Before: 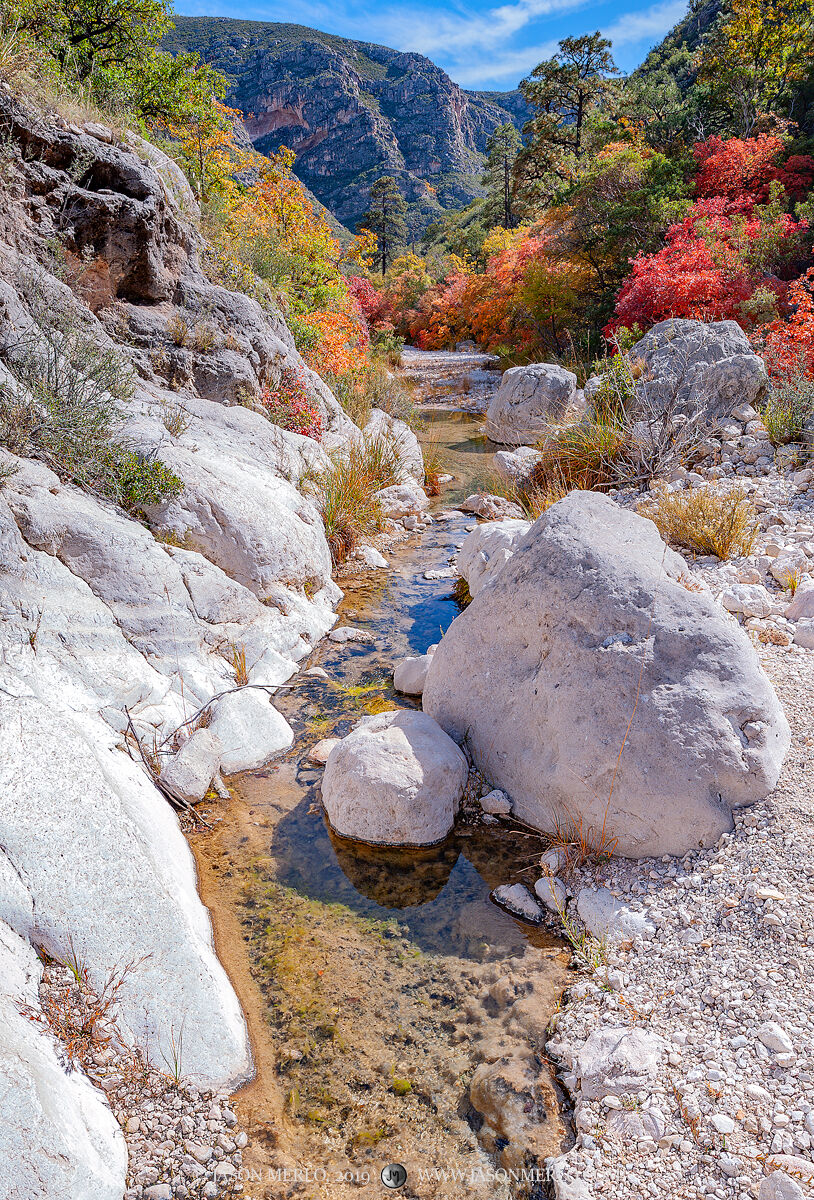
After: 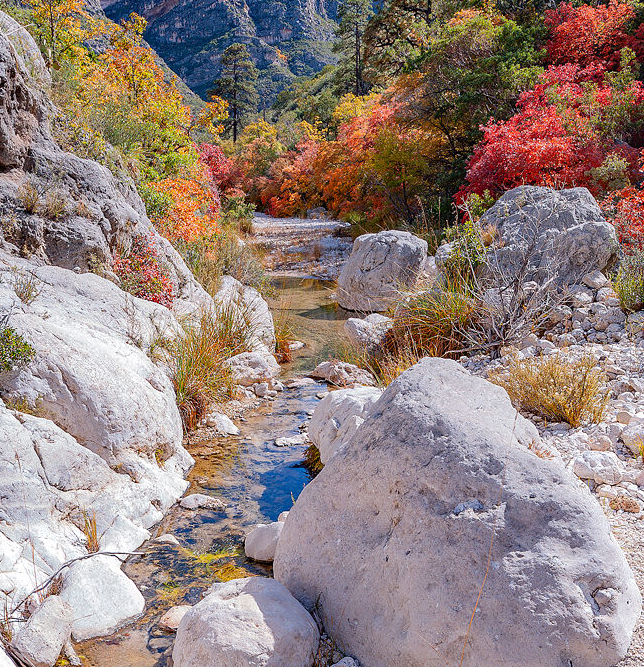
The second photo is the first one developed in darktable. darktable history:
crop: left 18.32%, top 11.096%, right 2.539%, bottom 33.264%
